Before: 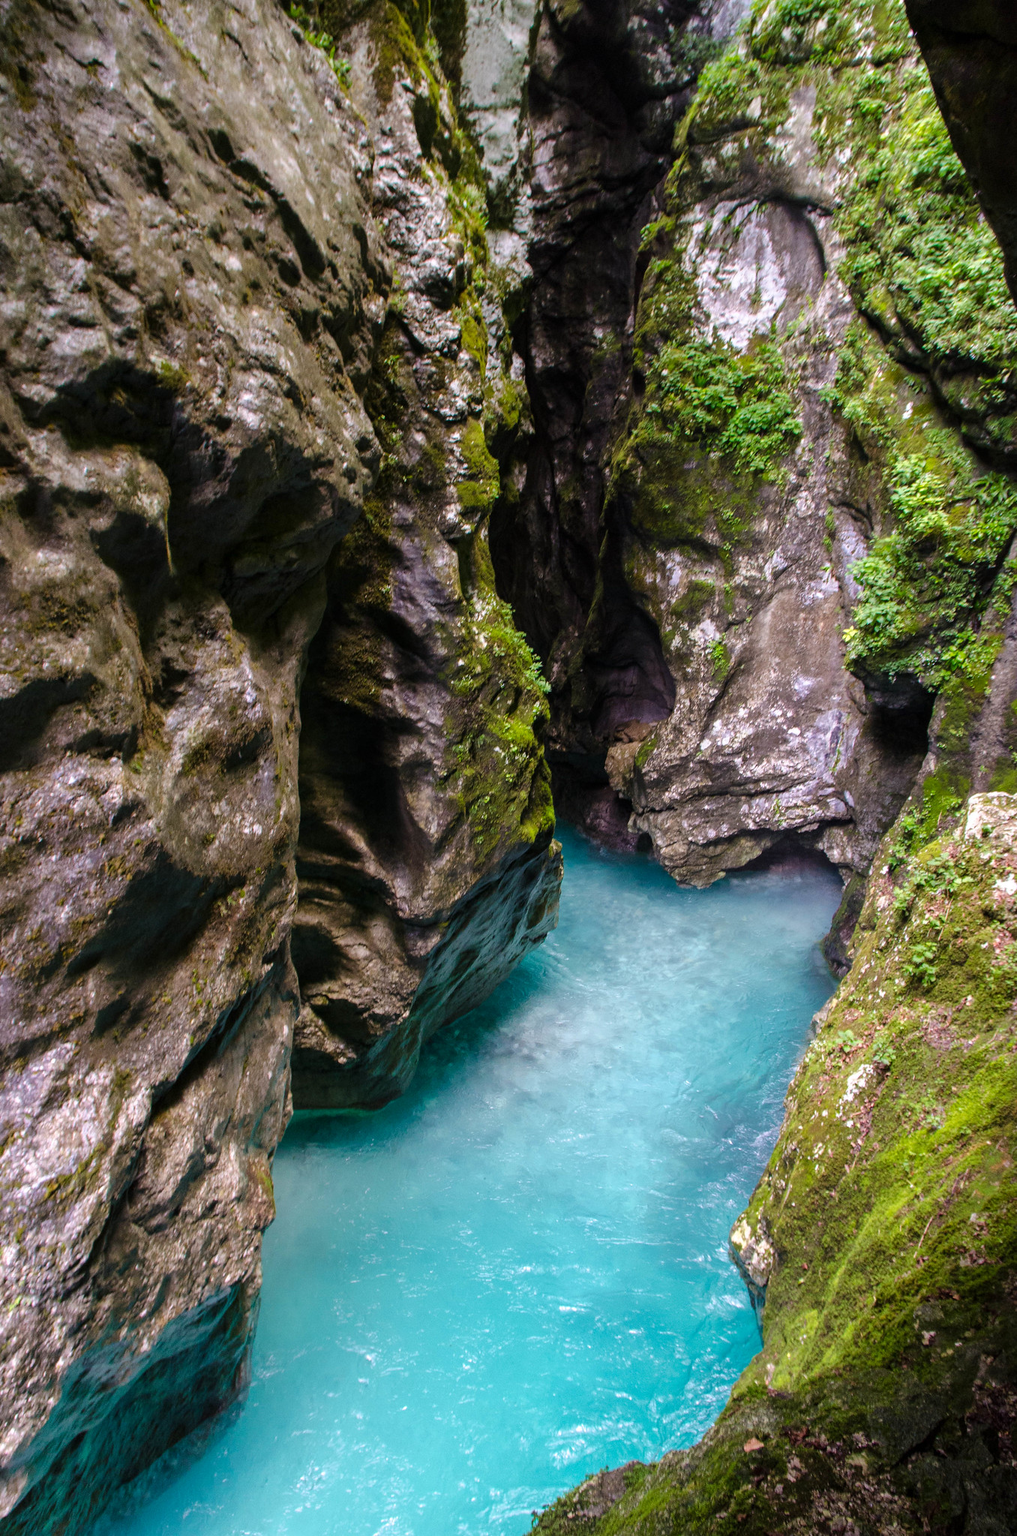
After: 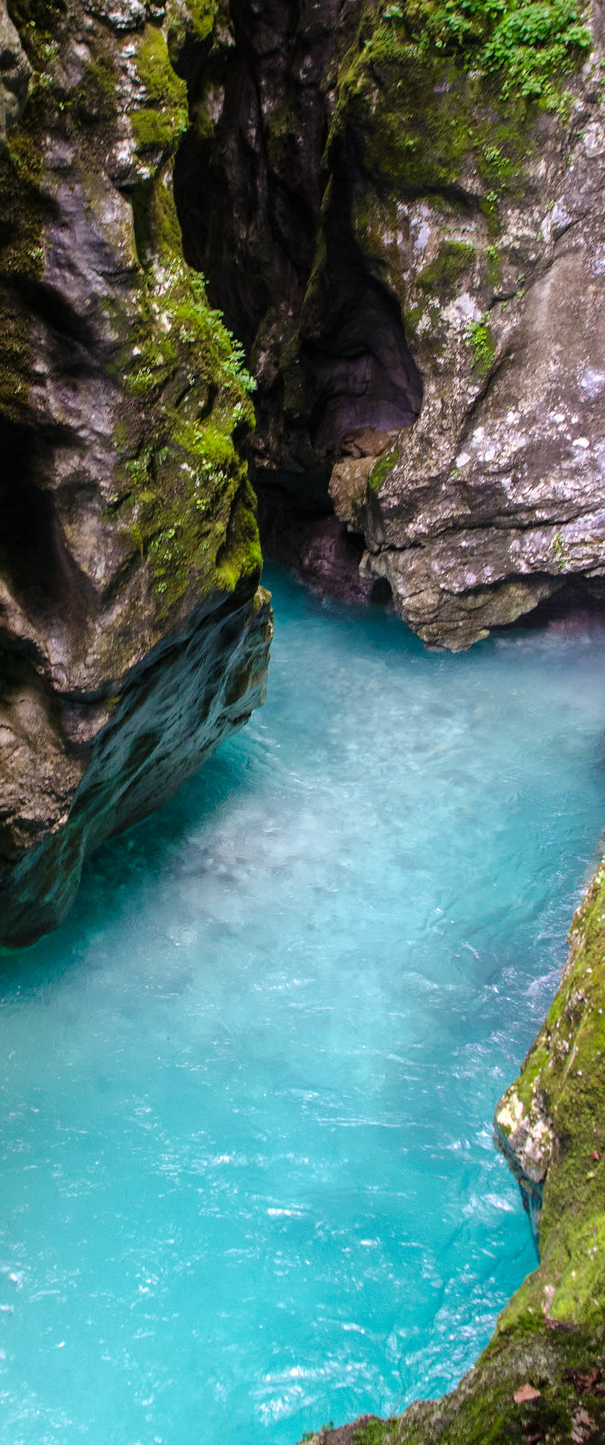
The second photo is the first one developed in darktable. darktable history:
crop: left 35.282%, top 25.993%, right 20.043%, bottom 3.389%
